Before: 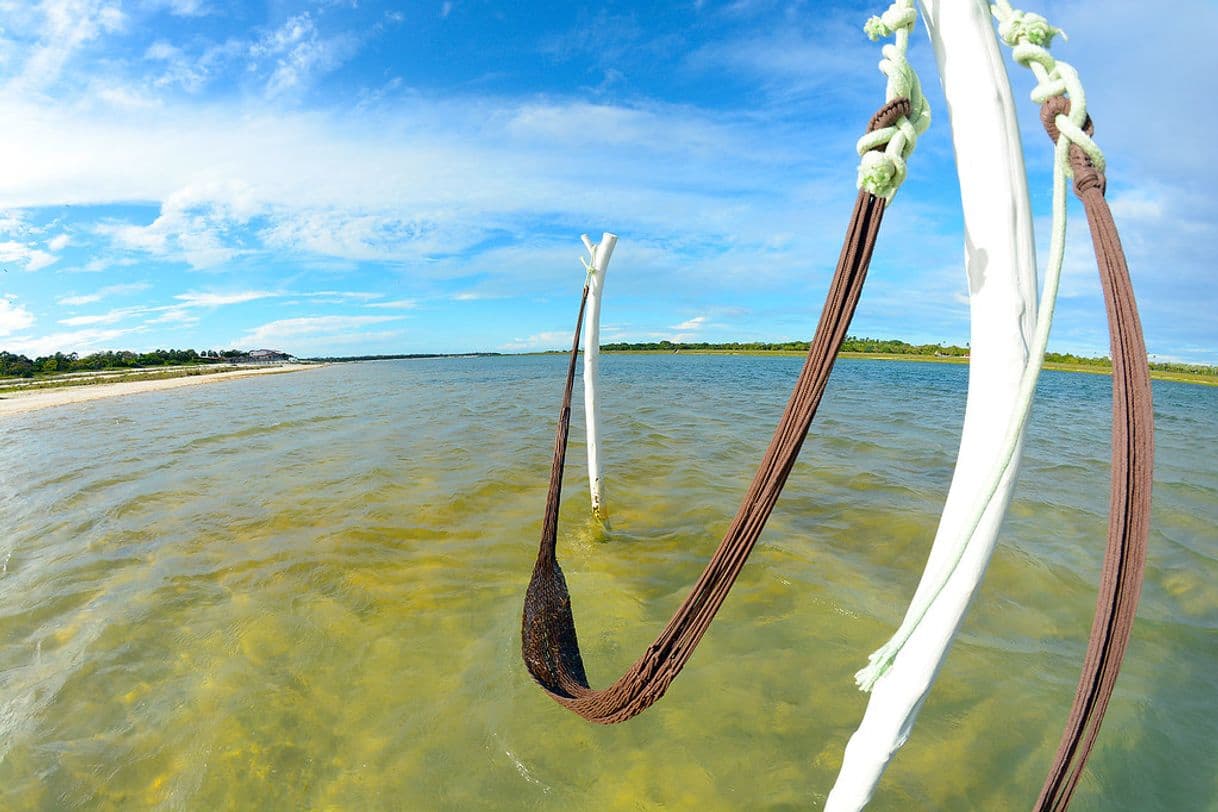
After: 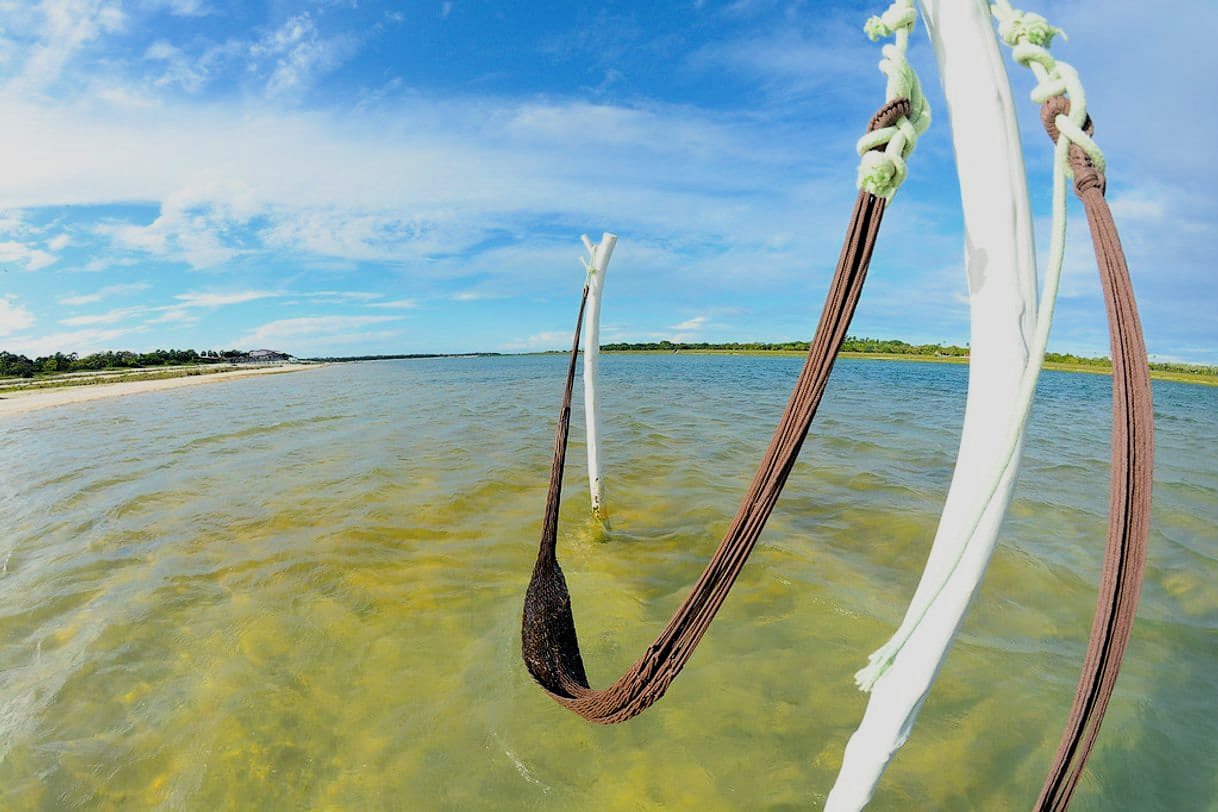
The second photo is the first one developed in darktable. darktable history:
filmic rgb: black relative exposure -7.65 EV, white relative exposure 4 EV, hardness 4.01, contrast 1.096, highlights saturation mix -29.02%, color science v6 (2022)
